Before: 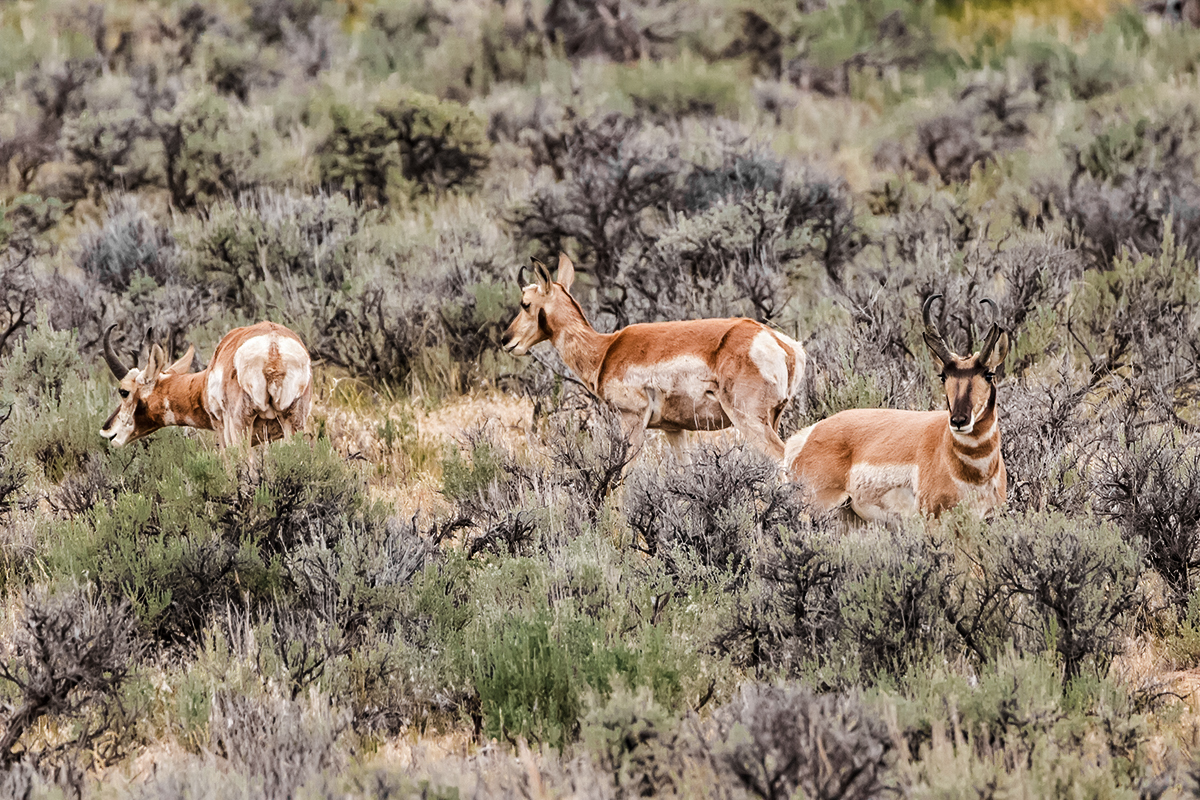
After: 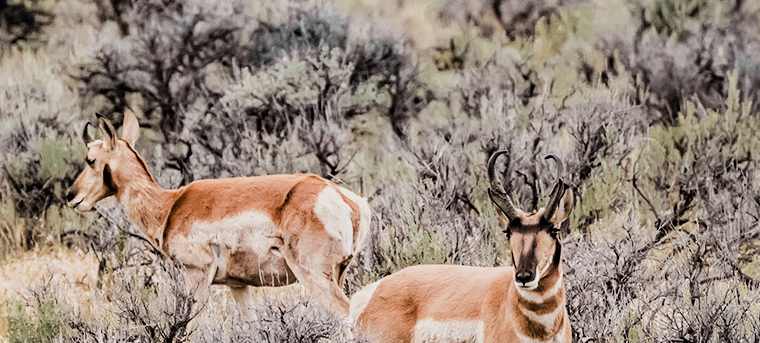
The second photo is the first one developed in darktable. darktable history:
contrast brightness saturation: contrast 0.008, saturation -0.057
filmic rgb: black relative exposure -8.01 EV, white relative exposure 4.04 EV, hardness 4.21
crop: left 36.256%, top 18.069%, right 0.368%, bottom 38.978%
tone equalizer: -8 EV -0.436 EV, -7 EV -0.417 EV, -6 EV -0.318 EV, -5 EV -0.23 EV, -3 EV 0.23 EV, -2 EV 0.352 EV, -1 EV 0.405 EV, +0 EV 0.398 EV
